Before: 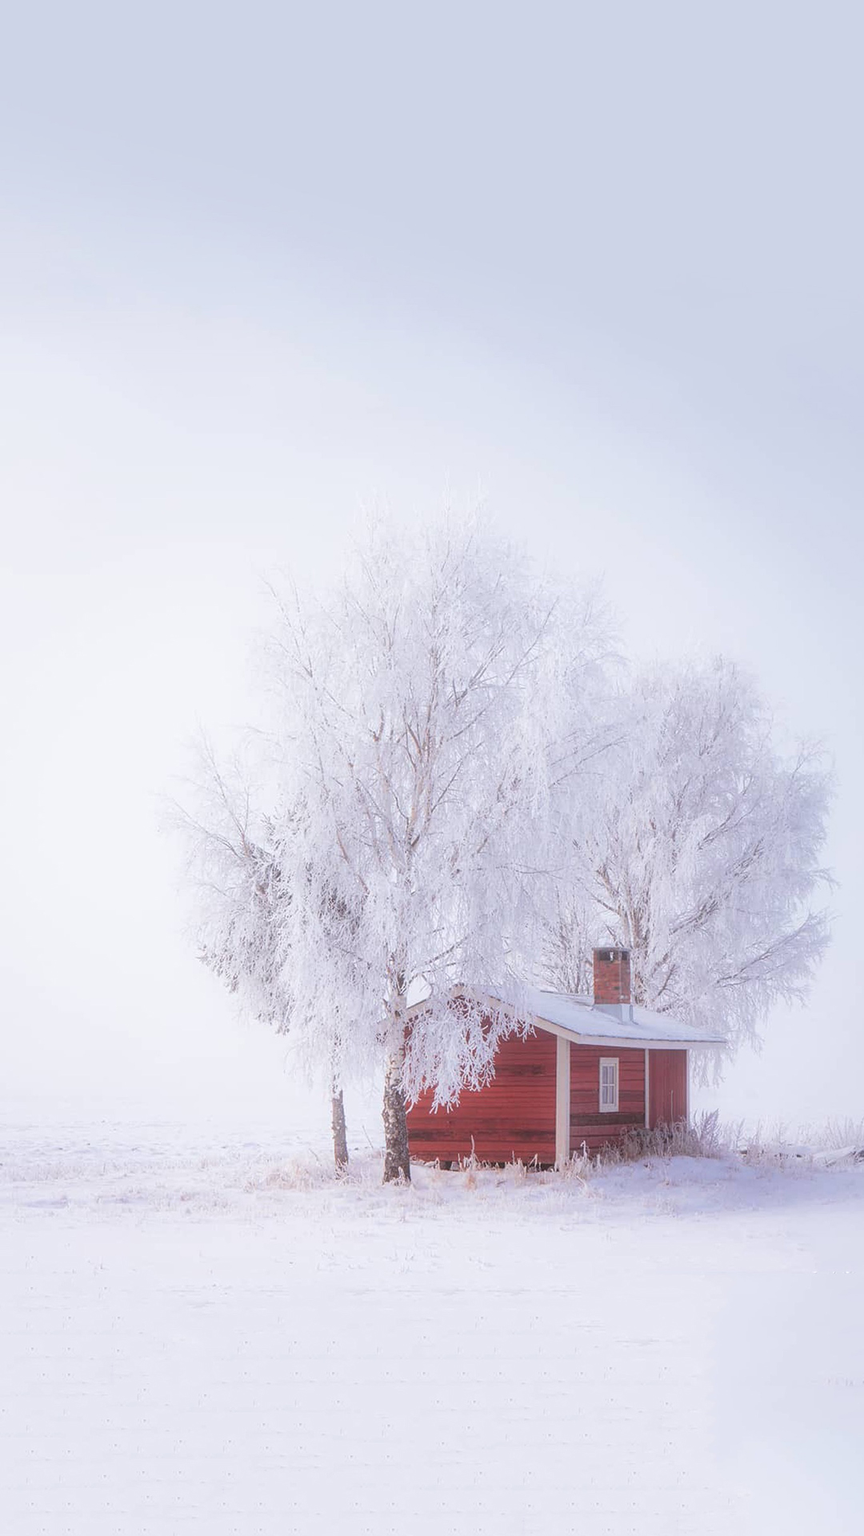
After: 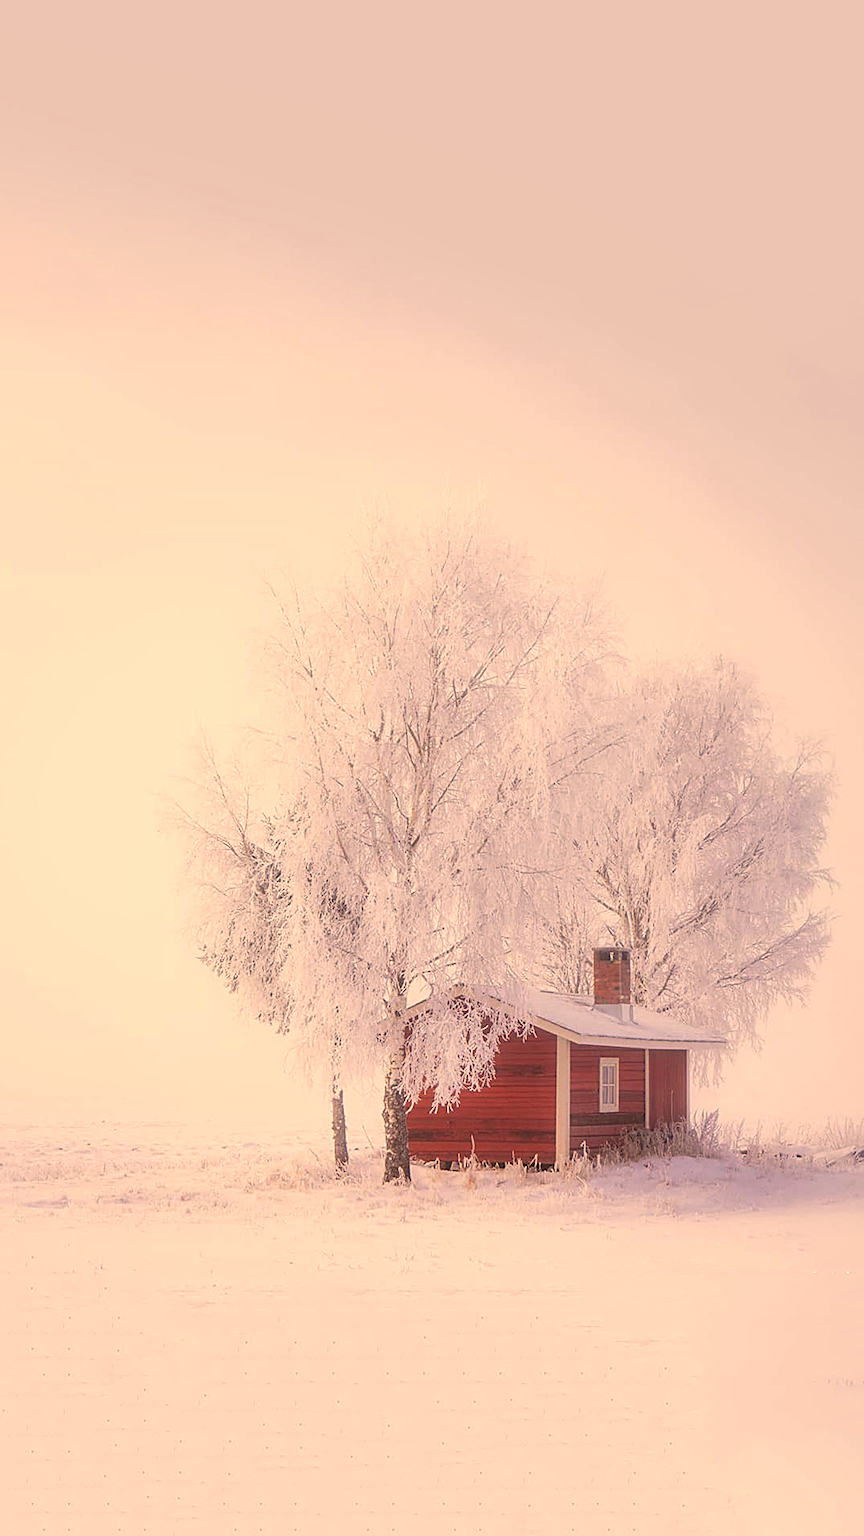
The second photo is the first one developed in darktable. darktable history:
color correction: highlights a* 15, highlights b* 31.55
shadows and highlights: shadows 37.27, highlights -28.18, soften with gaussian
sharpen: on, module defaults
